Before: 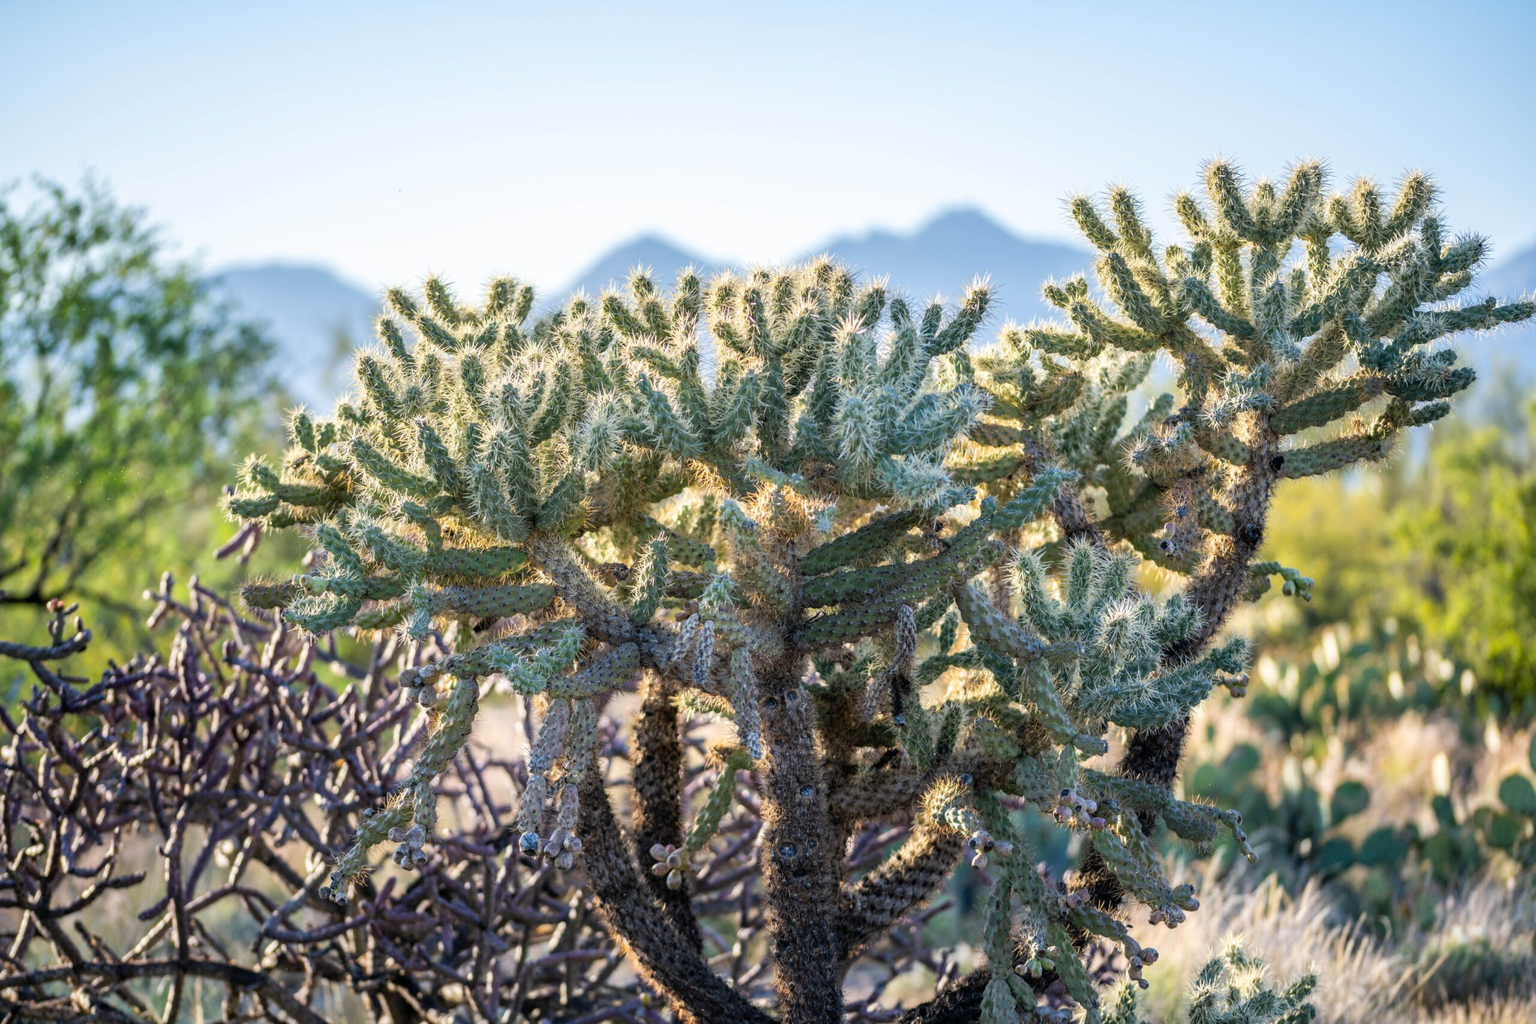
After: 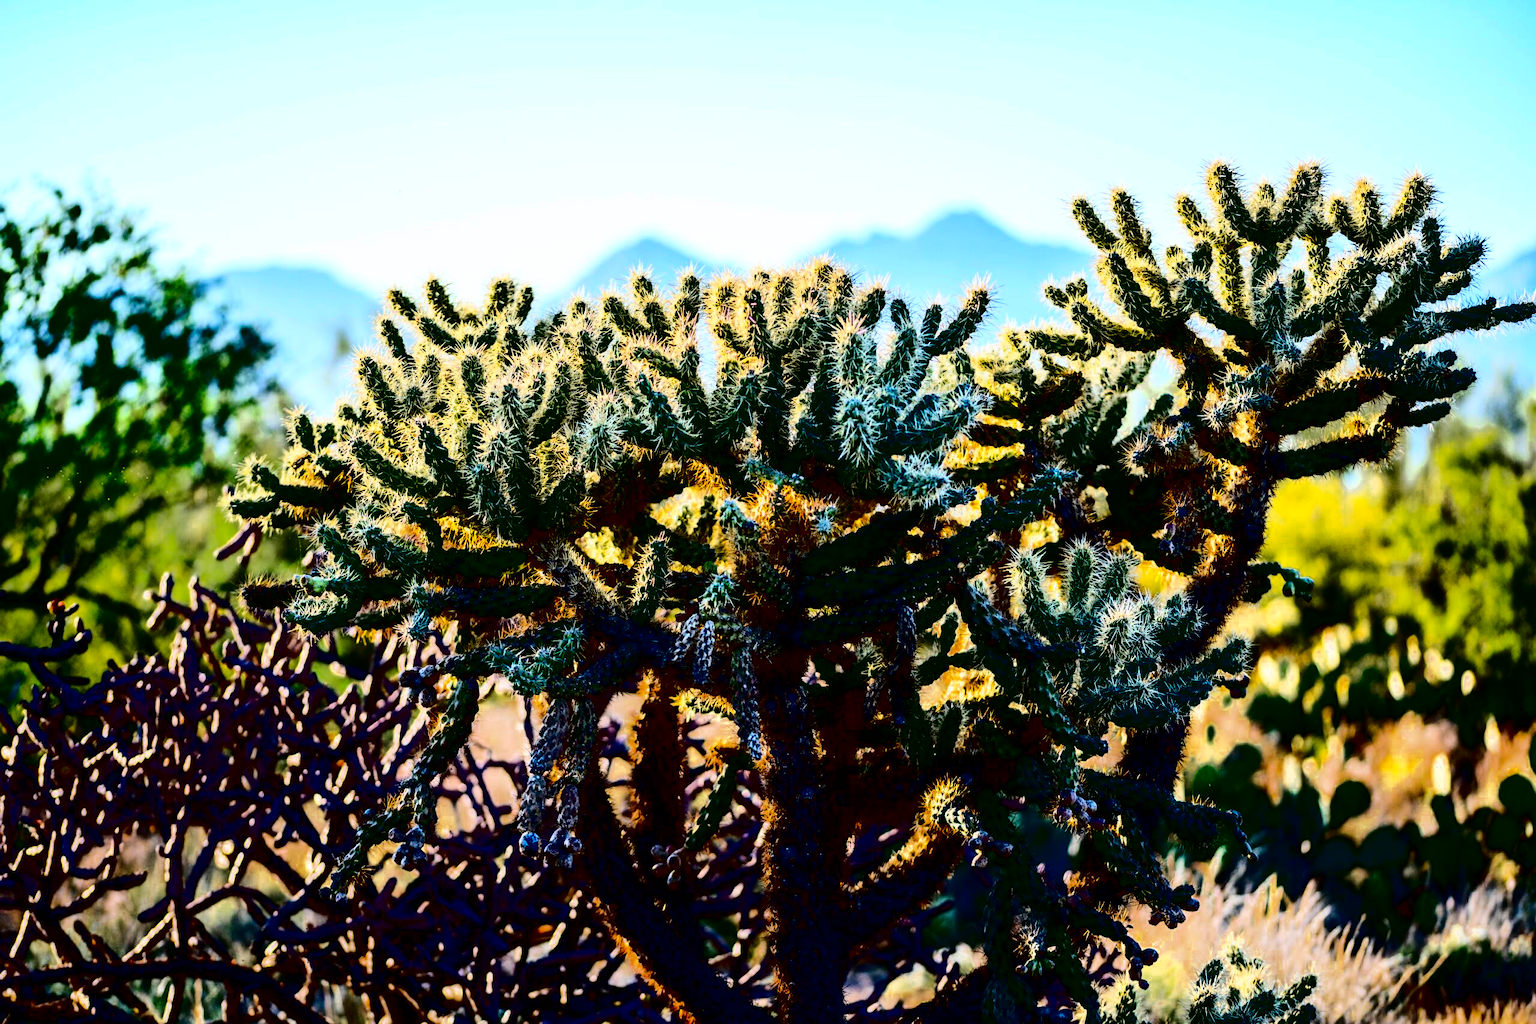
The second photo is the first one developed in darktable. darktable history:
contrast brightness saturation: contrast 0.77, brightness -1, saturation 1
color zones: curves: ch0 [(0.11, 0.396) (0.195, 0.36) (0.25, 0.5) (0.303, 0.412) (0.357, 0.544) (0.75, 0.5) (0.967, 0.328)]; ch1 [(0, 0.468) (0.112, 0.512) (0.202, 0.6) (0.25, 0.5) (0.307, 0.352) (0.357, 0.544) (0.75, 0.5) (0.963, 0.524)]
